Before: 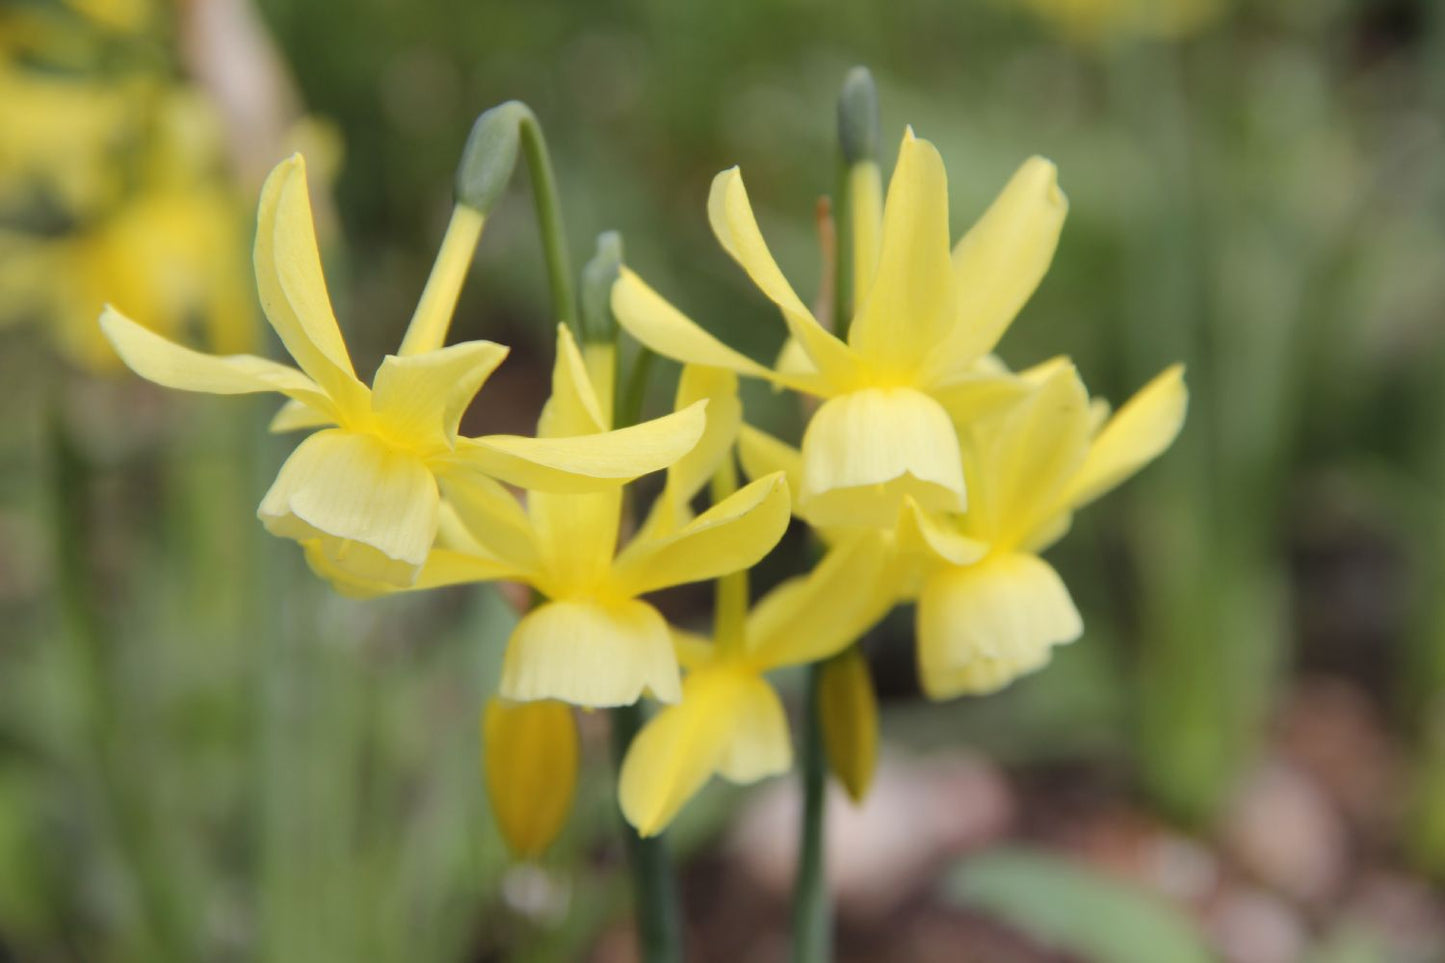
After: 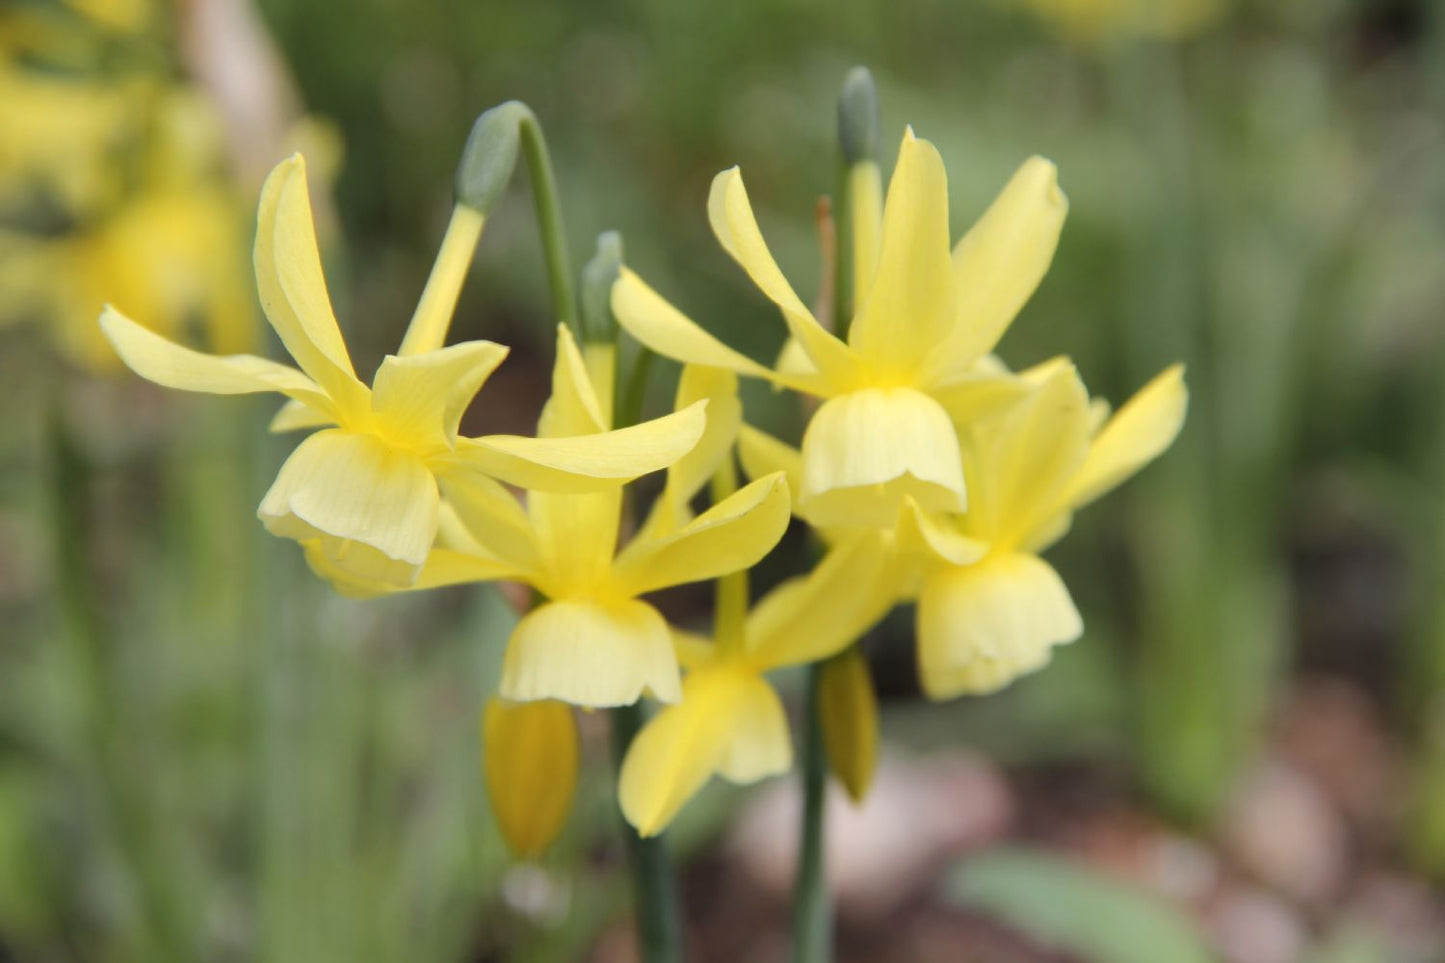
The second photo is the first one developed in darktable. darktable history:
rotate and perspective: automatic cropping off
shadows and highlights: radius 171.16, shadows 27, white point adjustment 3.13, highlights -67.95, soften with gaussian
